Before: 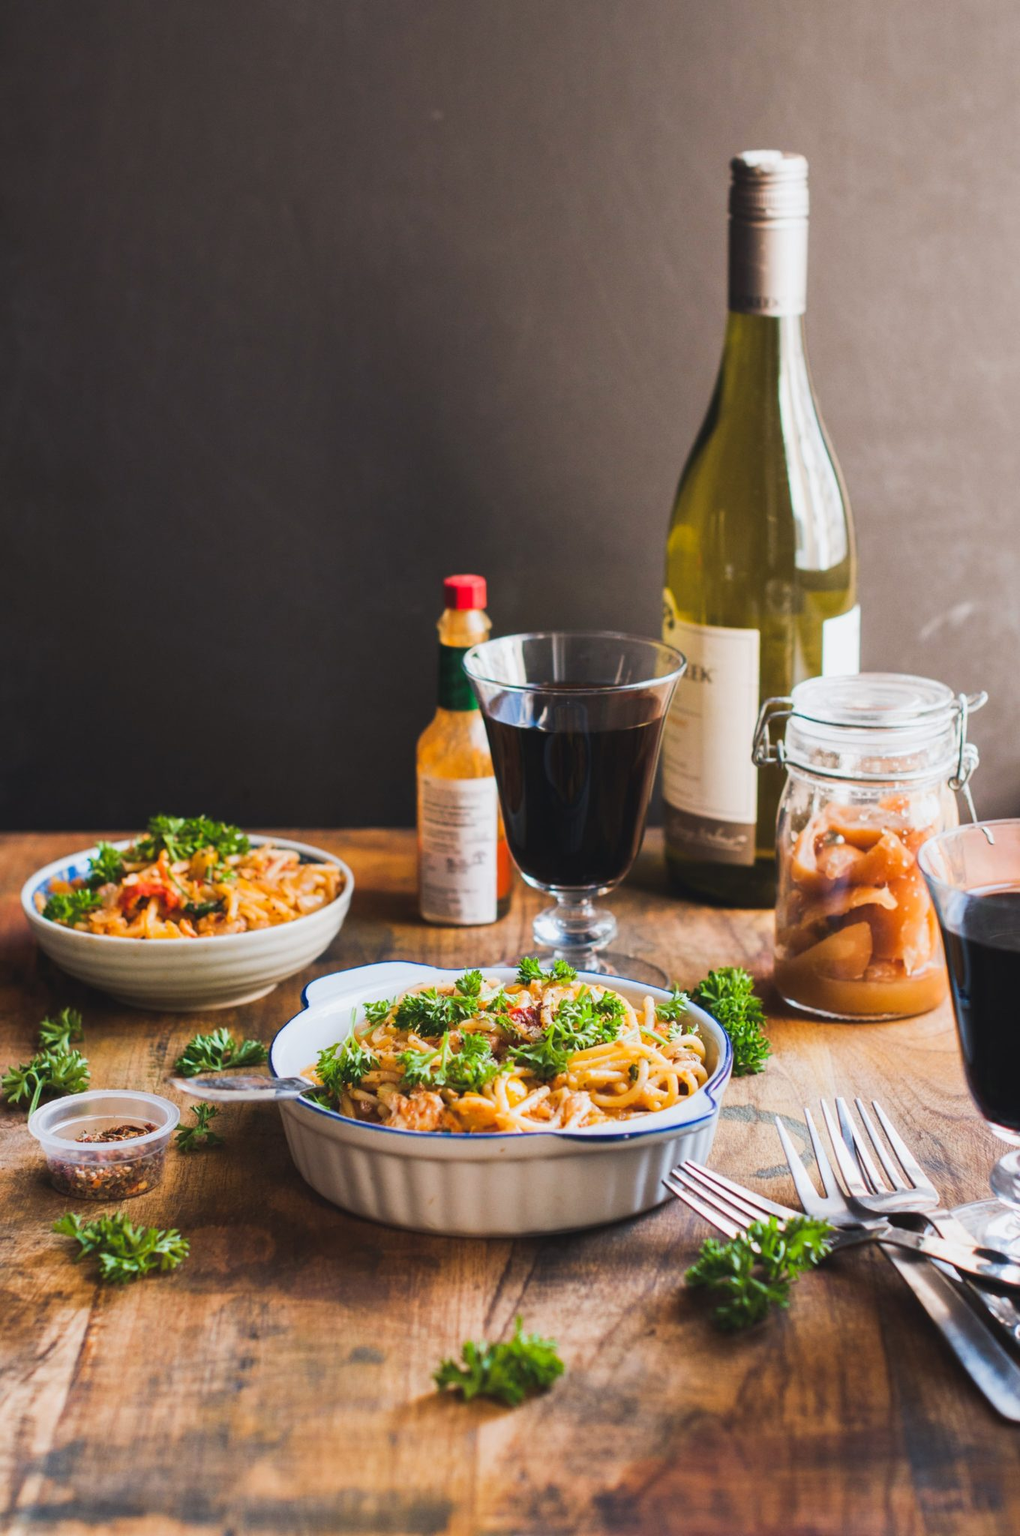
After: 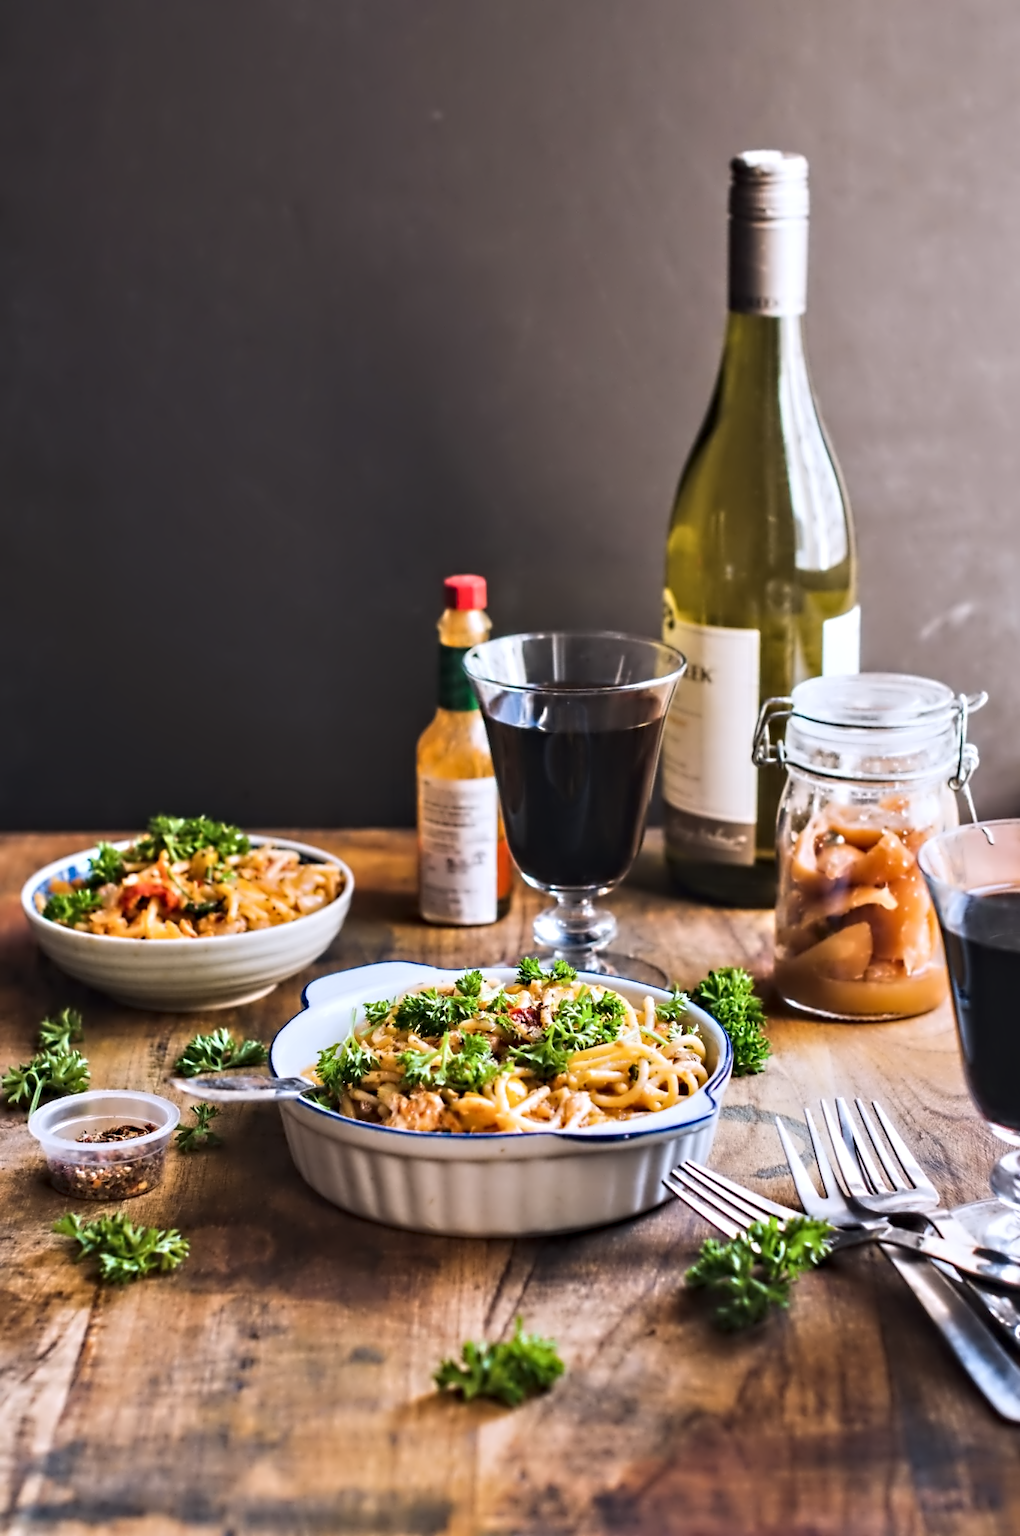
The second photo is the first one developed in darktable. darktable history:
white balance: red 0.984, blue 1.059
contrast equalizer: octaves 7, y [[0.5, 0.542, 0.583, 0.625, 0.667, 0.708], [0.5 ×6], [0.5 ×6], [0, 0.033, 0.067, 0.1, 0.133, 0.167], [0, 0.05, 0.1, 0.15, 0.2, 0.25]]
